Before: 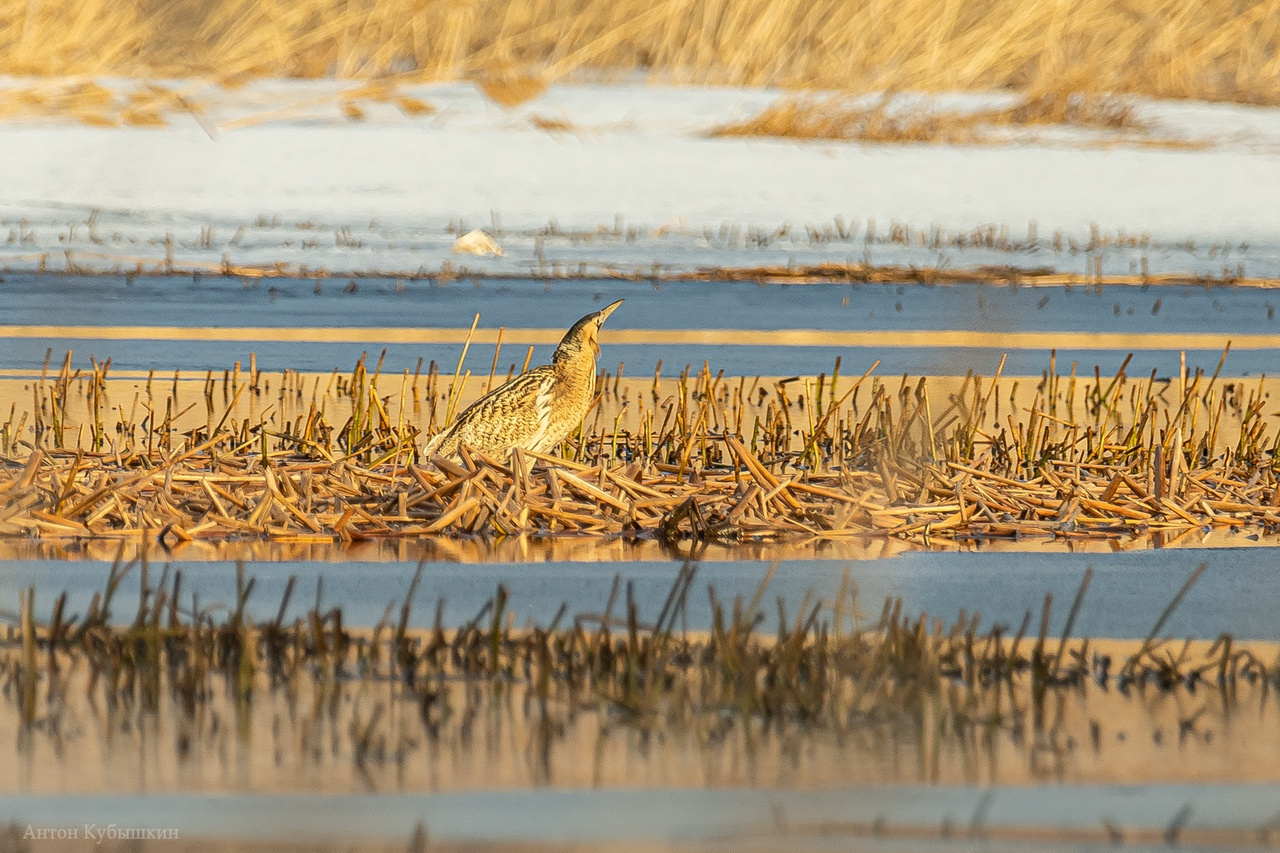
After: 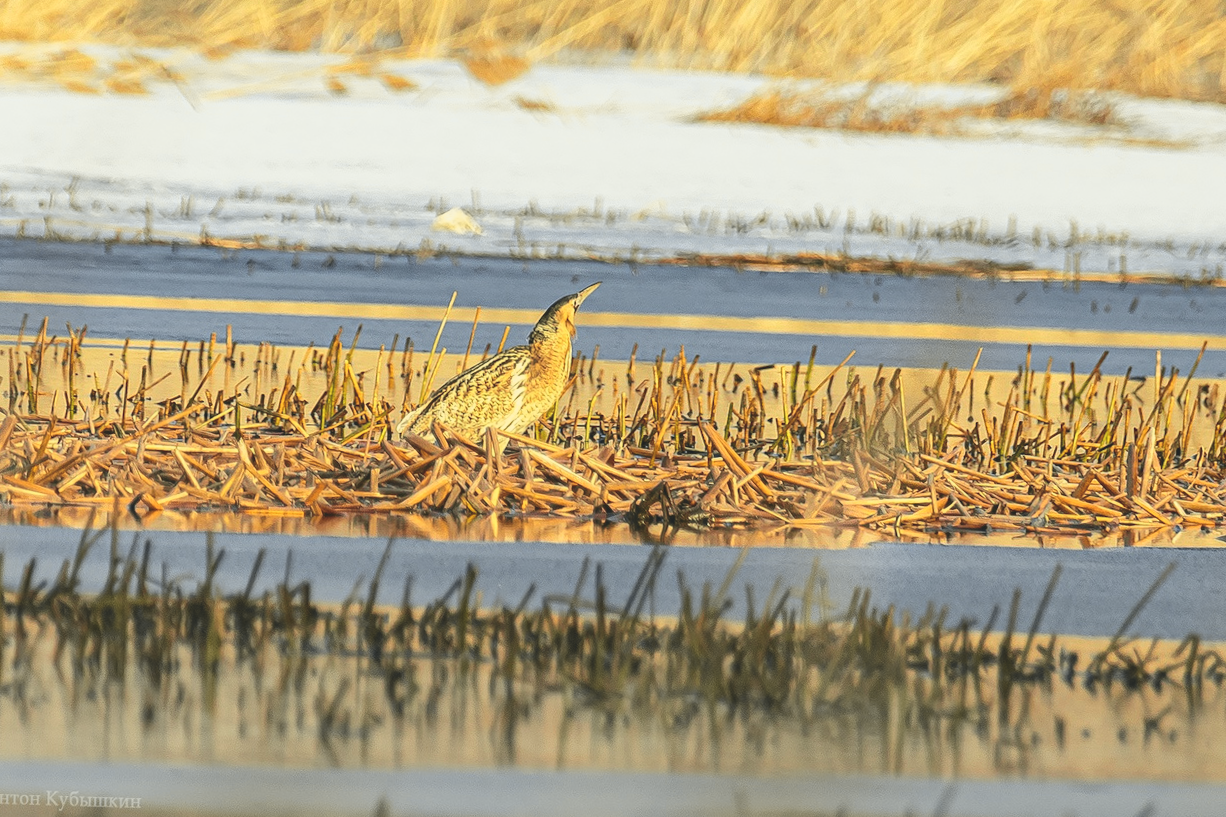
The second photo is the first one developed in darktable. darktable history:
exposure: black level correction -0.015, exposure -0.125 EV, compensate highlight preservation false
crop and rotate: angle -1.69°
tone curve: curves: ch0 [(0, 0.074) (0.129, 0.136) (0.285, 0.301) (0.689, 0.764) (0.854, 0.926) (0.987, 0.977)]; ch1 [(0, 0) (0.337, 0.249) (0.434, 0.437) (0.485, 0.491) (0.515, 0.495) (0.566, 0.57) (0.625, 0.625) (0.764, 0.806) (1, 1)]; ch2 [(0, 0) (0.314, 0.301) (0.401, 0.411) (0.505, 0.499) (0.54, 0.54) (0.608, 0.613) (0.706, 0.735) (1, 1)], color space Lab, independent channels, preserve colors none
